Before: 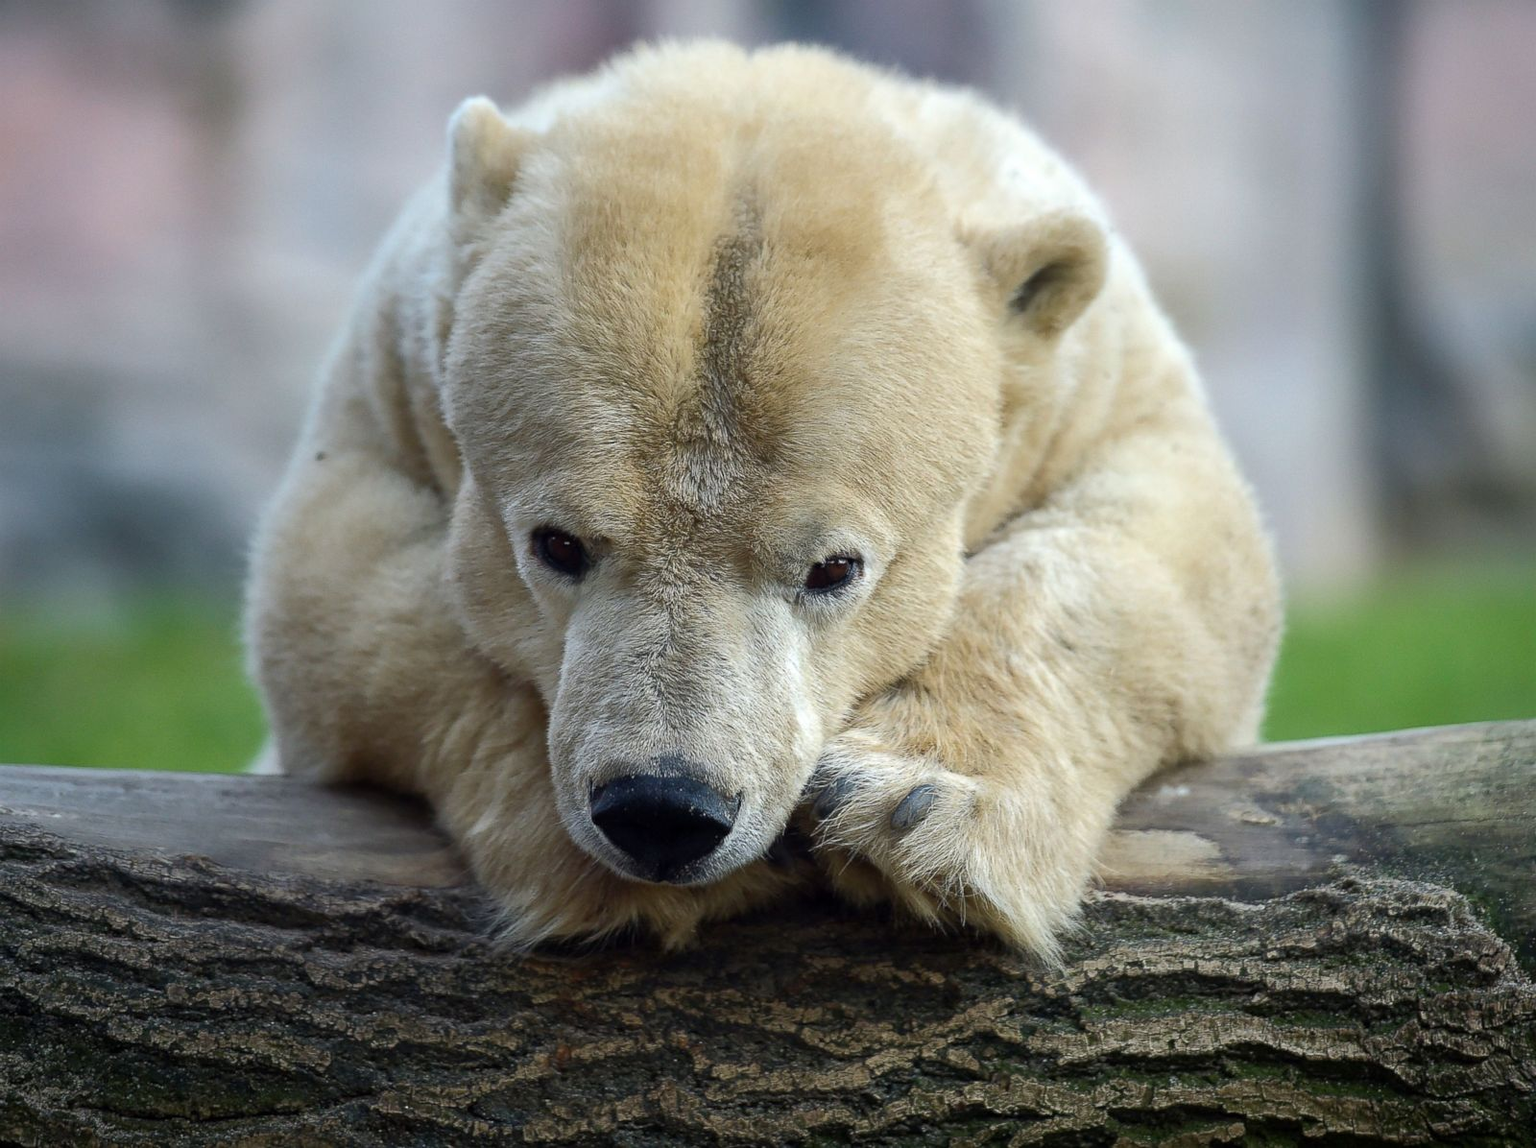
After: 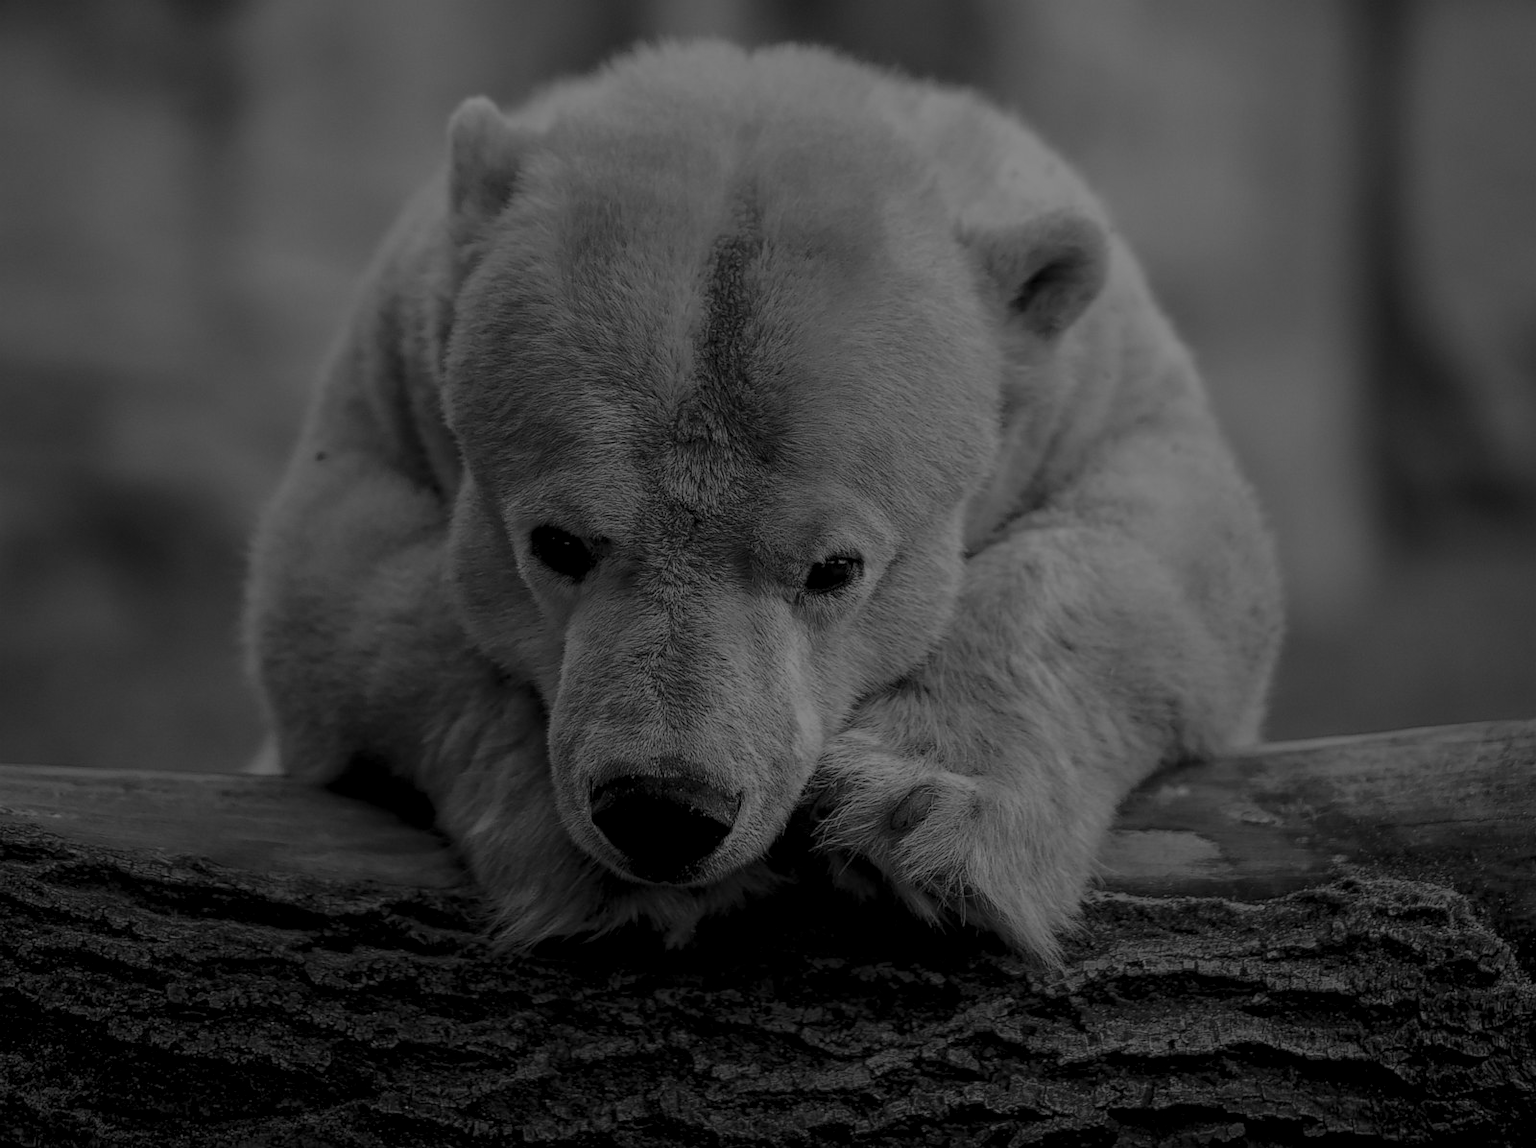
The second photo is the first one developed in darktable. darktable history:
colorize: hue 194.4°, saturation 29%, source mix 61.75%, lightness 3.98%, version 1
local contrast: on, module defaults
monochrome: a 32, b 64, size 2.3
